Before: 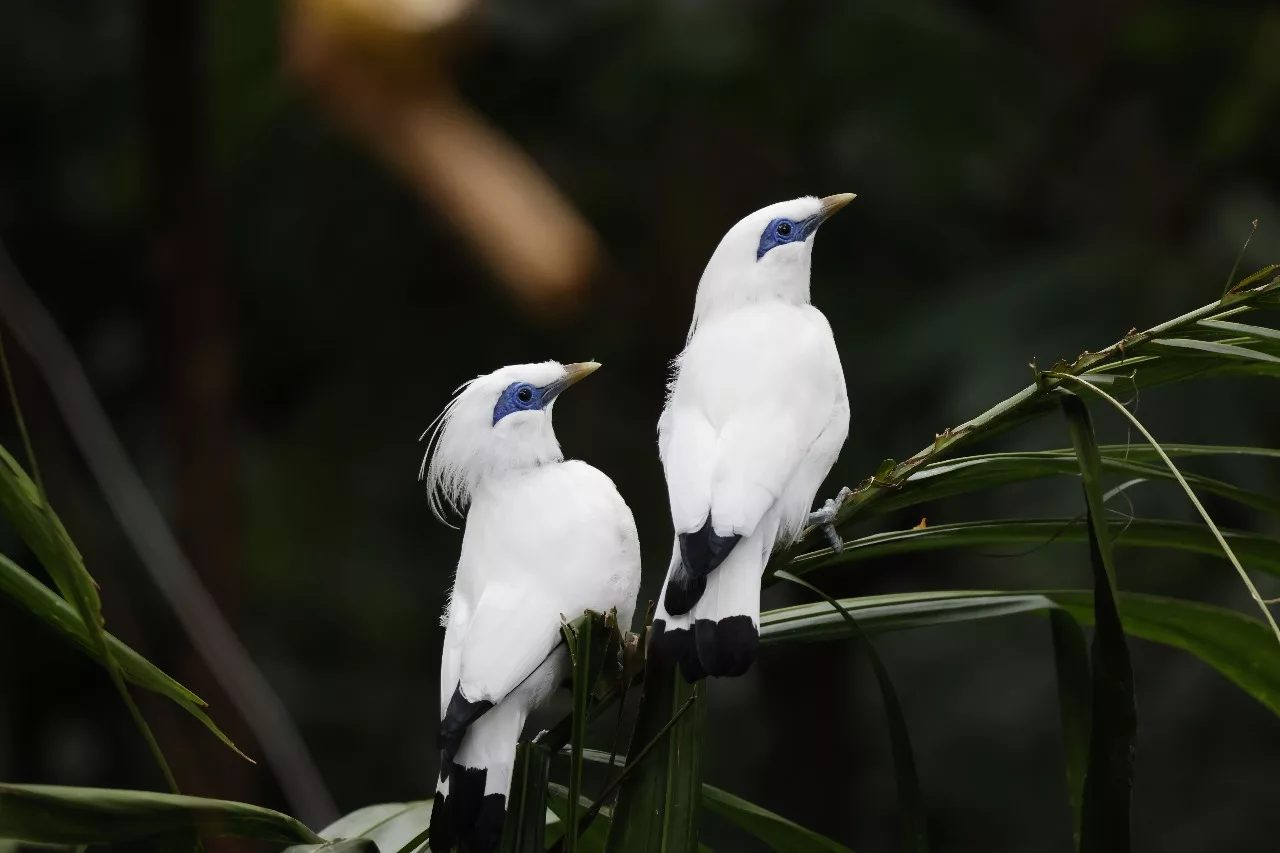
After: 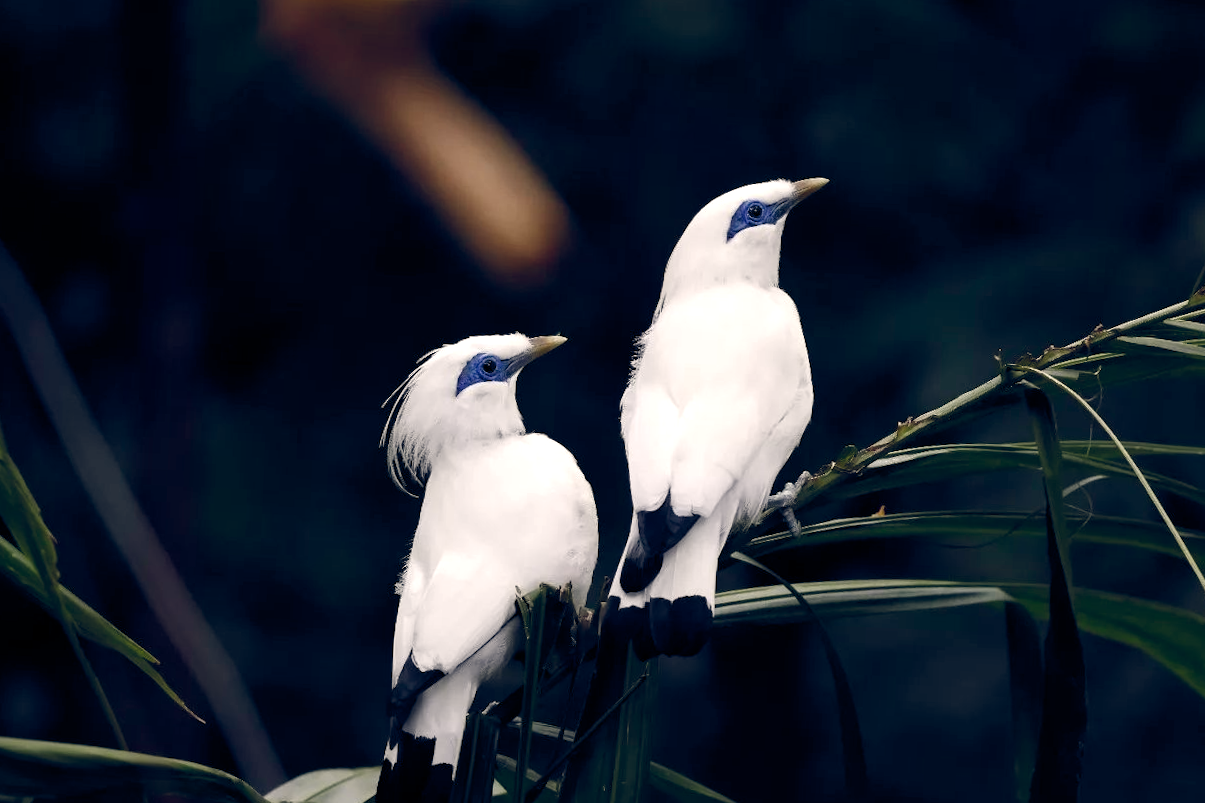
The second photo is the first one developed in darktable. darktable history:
color balance rgb: highlights gain › chroma 2.94%, highlights gain › hue 60.57°, global offset › chroma 0.25%, global offset › hue 256.52°, perceptual saturation grading › global saturation 20%, perceptual saturation grading › highlights -50%, perceptual saturation grading › shadows 30%, contrast 15%
crop and rotate: angle -2.38°
